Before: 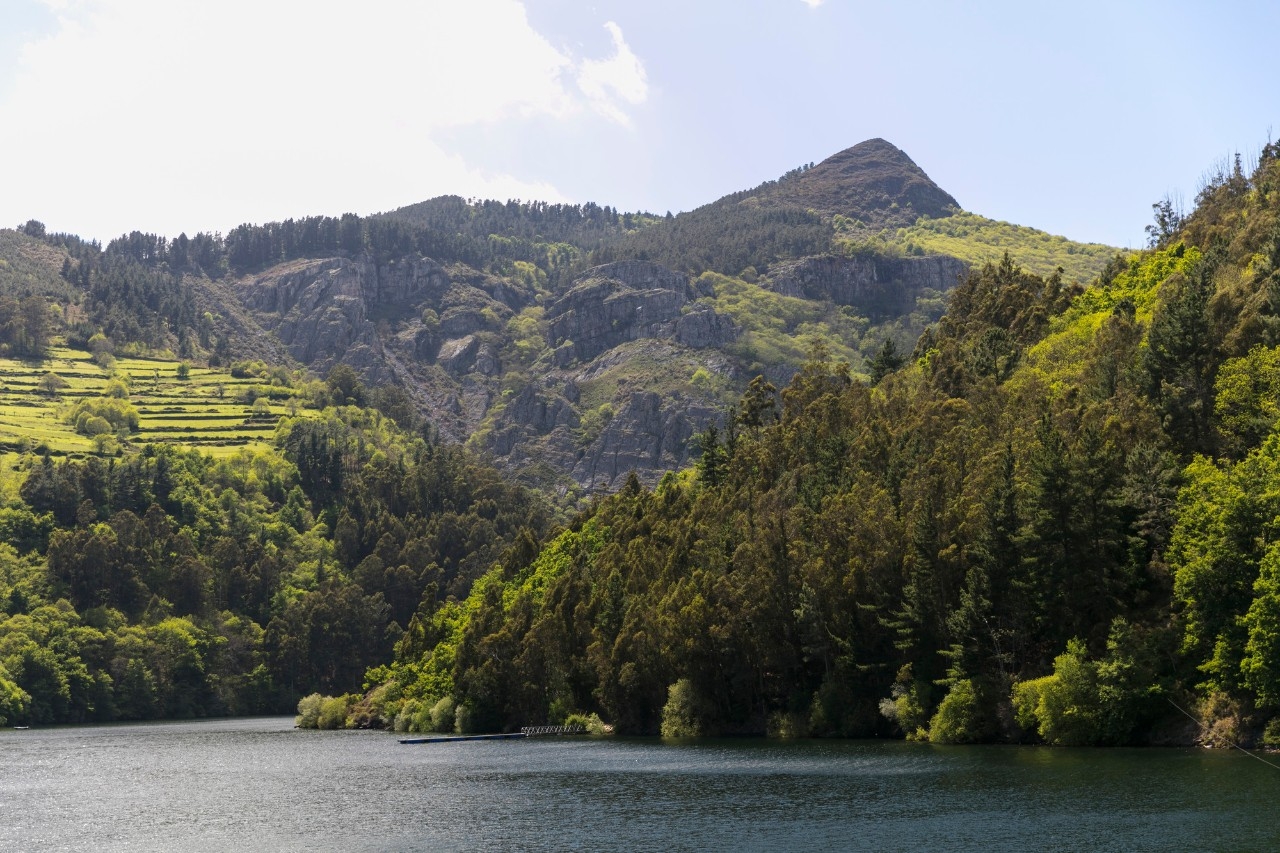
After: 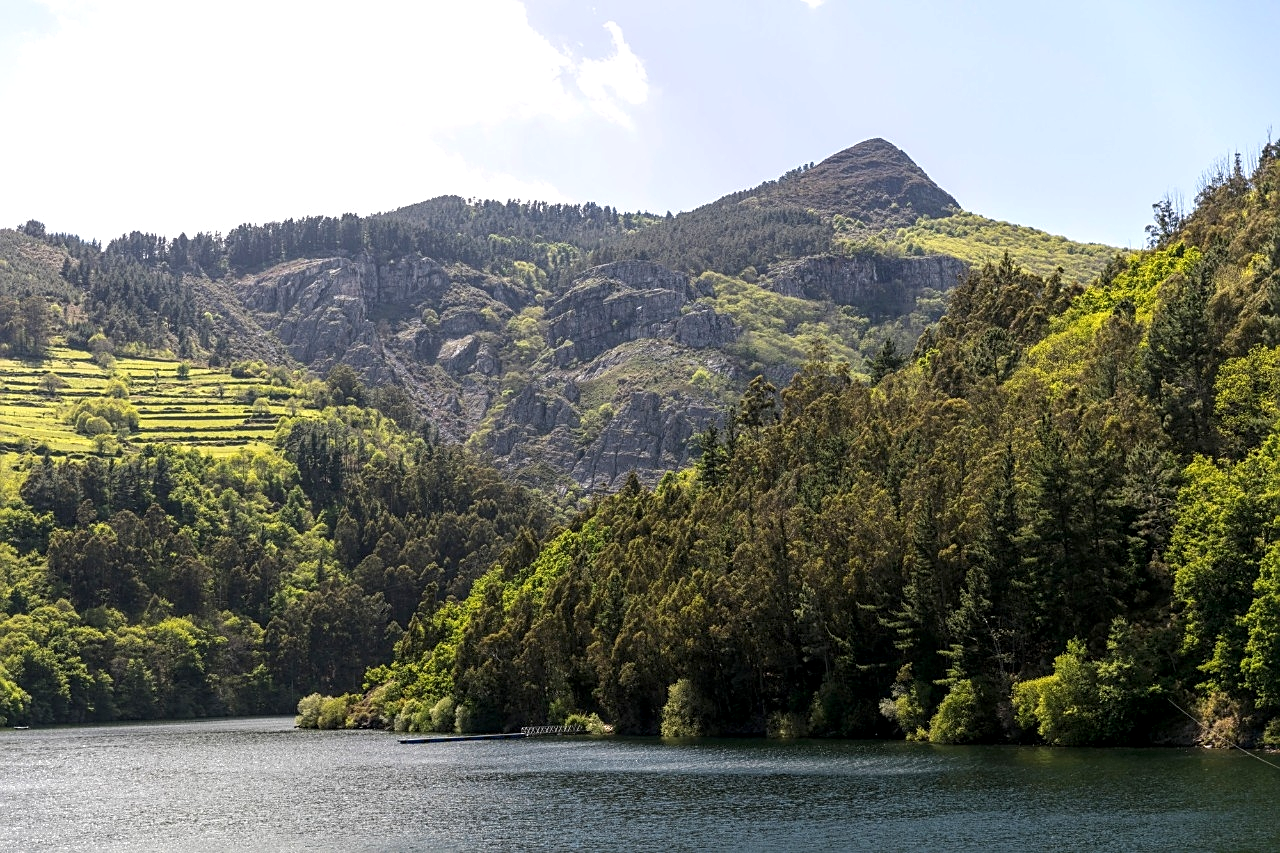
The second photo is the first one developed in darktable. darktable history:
local contrast: detail 130%
sharpen: on, module defaults
exposure: exposure 0.2 EV, compensate highlight preservation false
